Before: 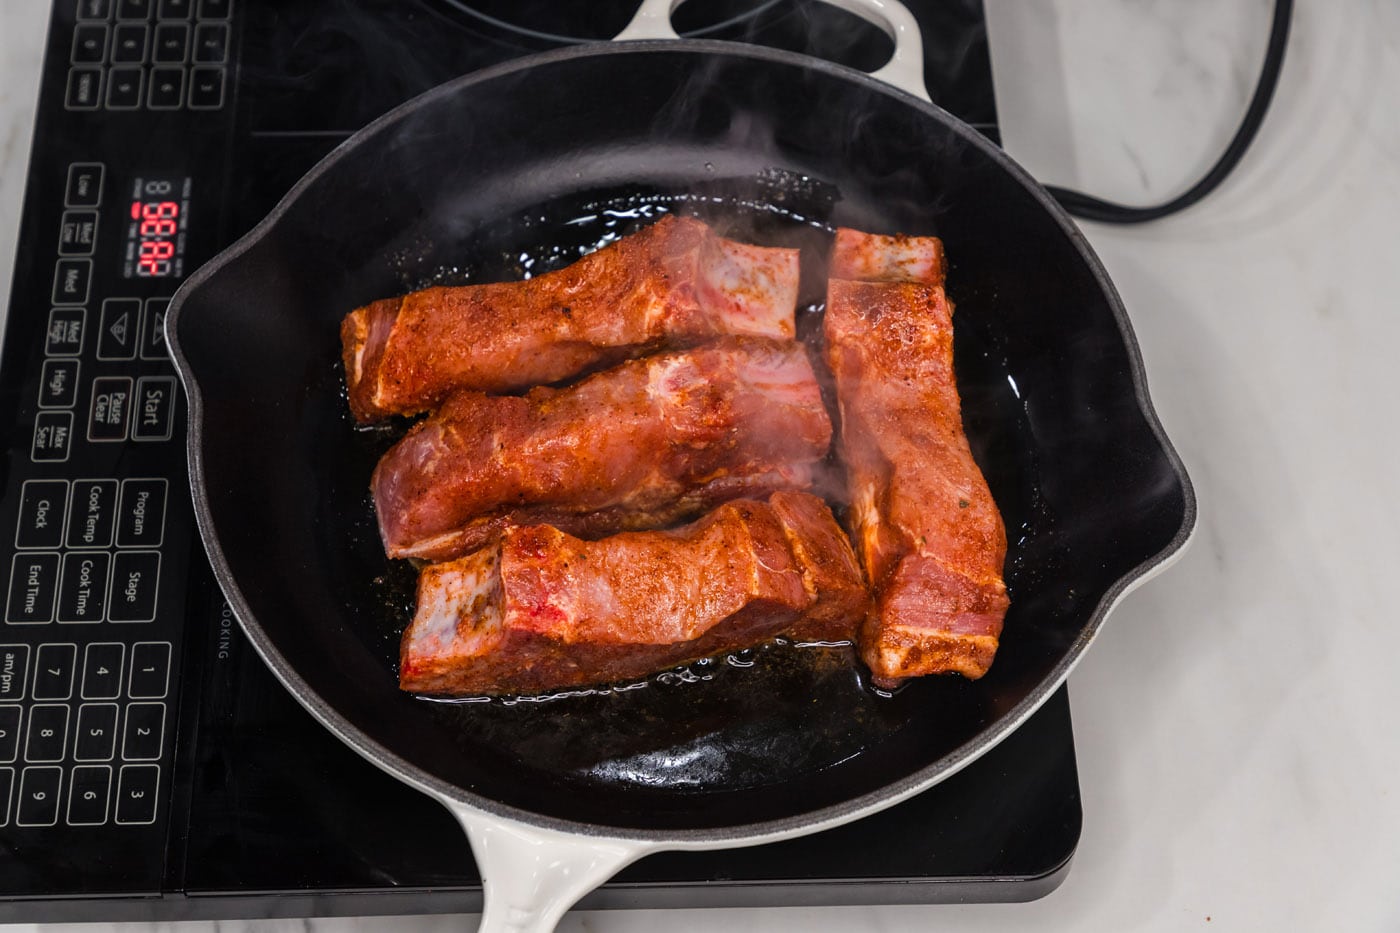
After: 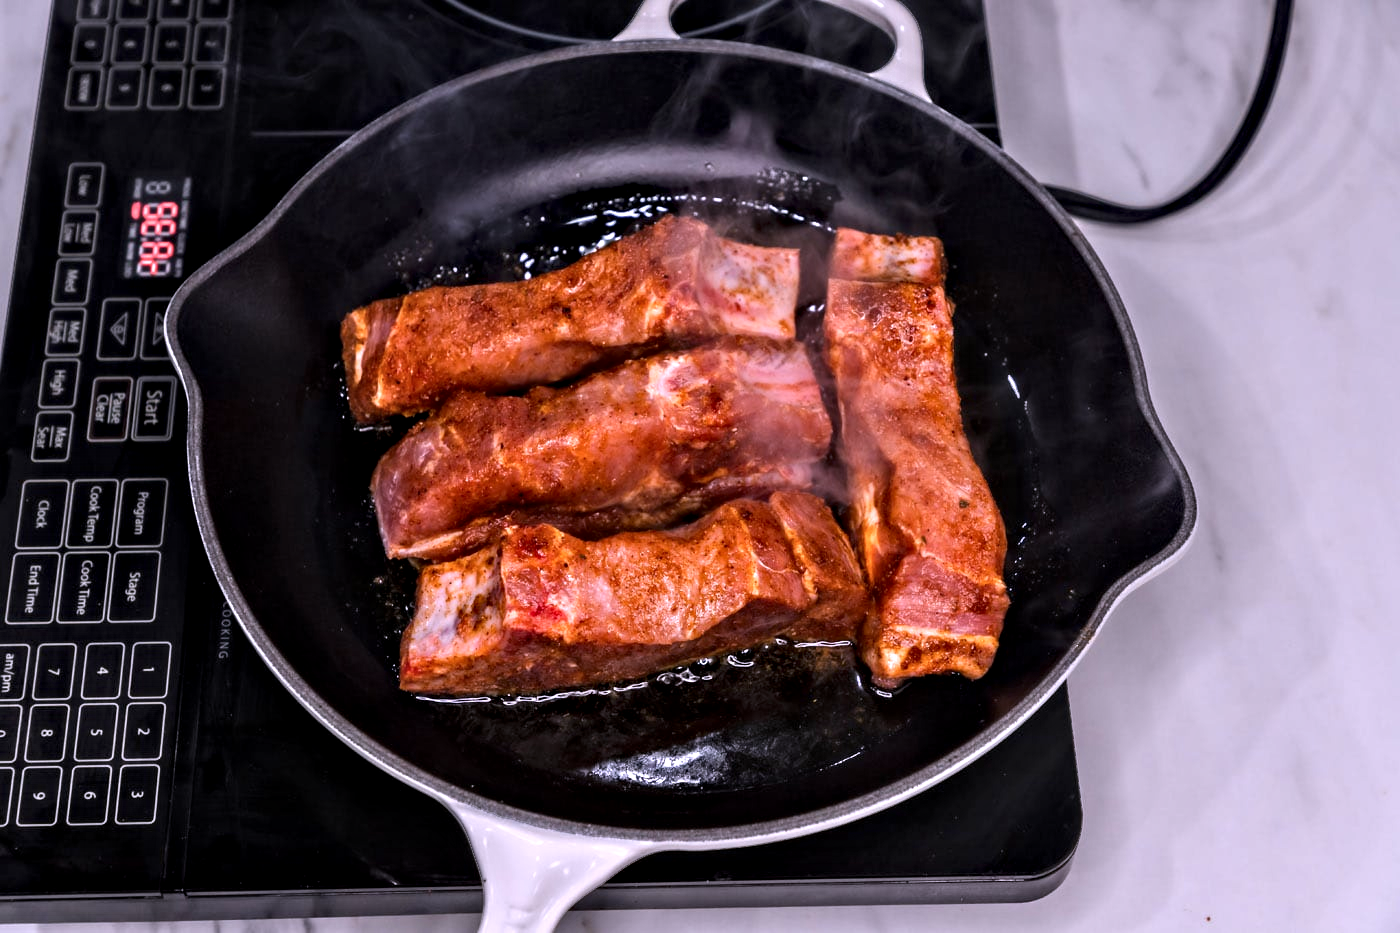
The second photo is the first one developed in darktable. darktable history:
white balance: red 1.042, blue 1.17
contrast equalizer: y [[0.511, 0.558, 0.631, 0.632, 0.559, 0.512], [0.5 ×6], [0.507, 0.559, 0.627, 0.644, 0.647, 0.647], [0 ×6], [0 ×6]]
